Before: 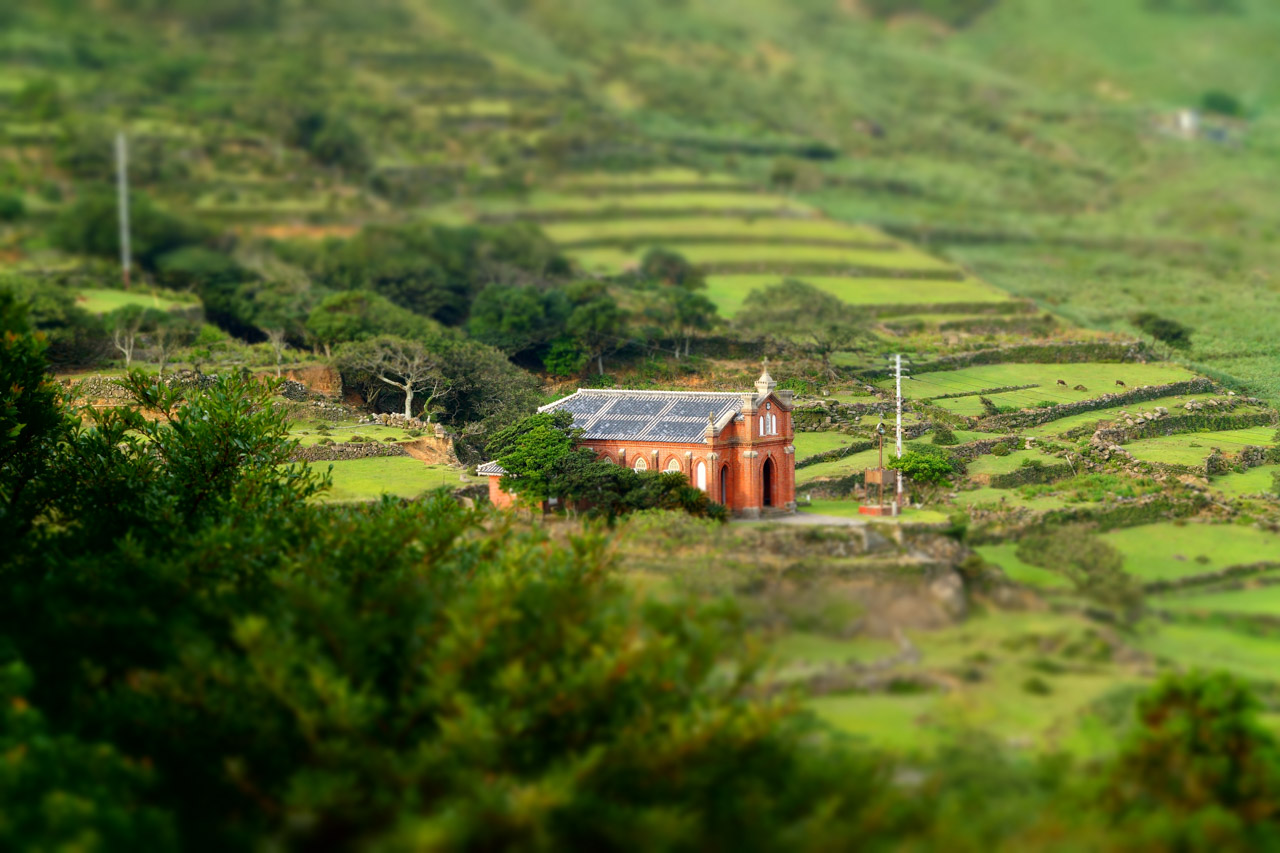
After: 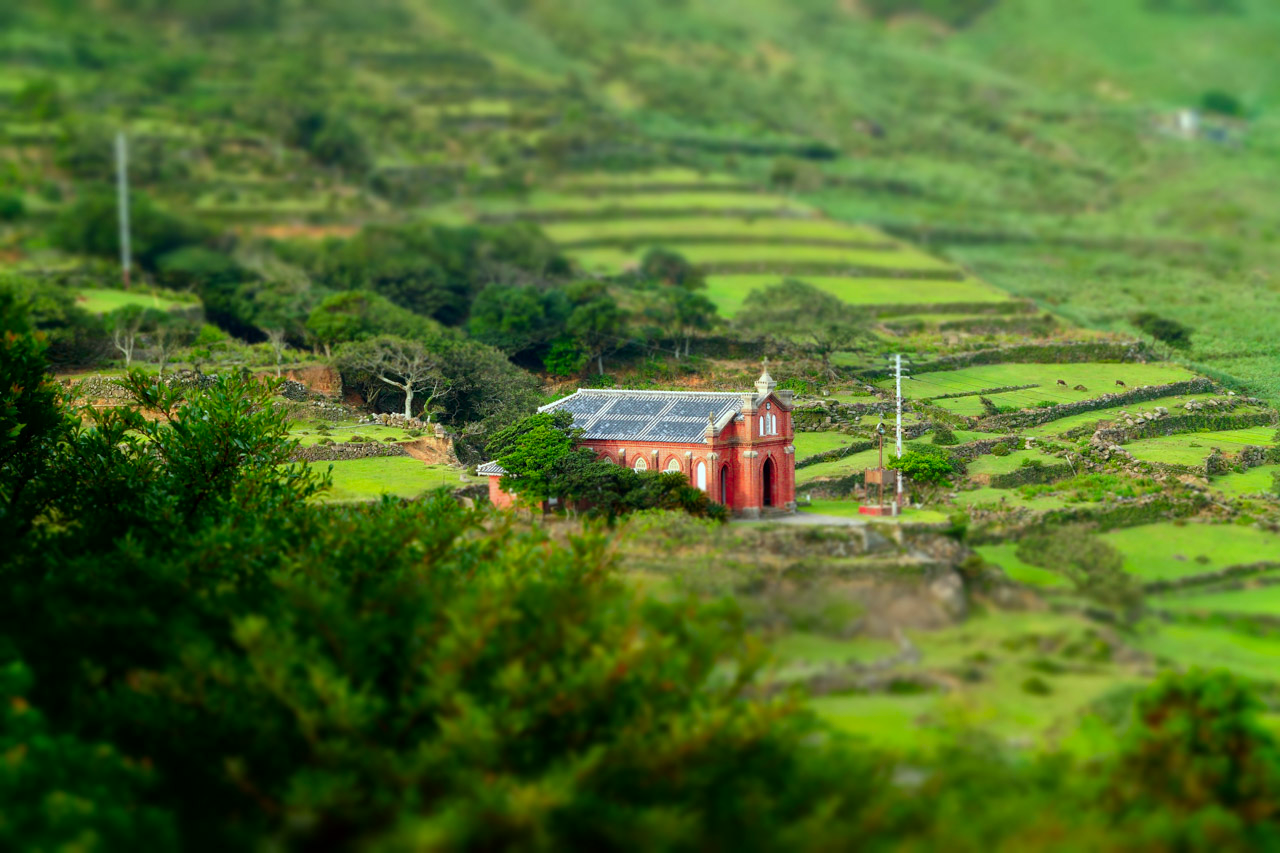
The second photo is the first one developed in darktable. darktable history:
exposure: exposure -0.045 EV, compensate exposure bias true, compensate highlight preservation false
color calibration: output R [0.946, 0.065, -0.013, 0], output G [-0.246, 1.264, -0.017, 0], output B [0.046, -0.098, 1.05, 0], illuminant Planckian (black body), adaptation linear Bradford (ICC v4), x 0.364, y 0.367, temperature 4415.52 K
local contrast: mode bilateral grid, contrast 11, coarseness 26, detail 112%, midtone range 0.2
